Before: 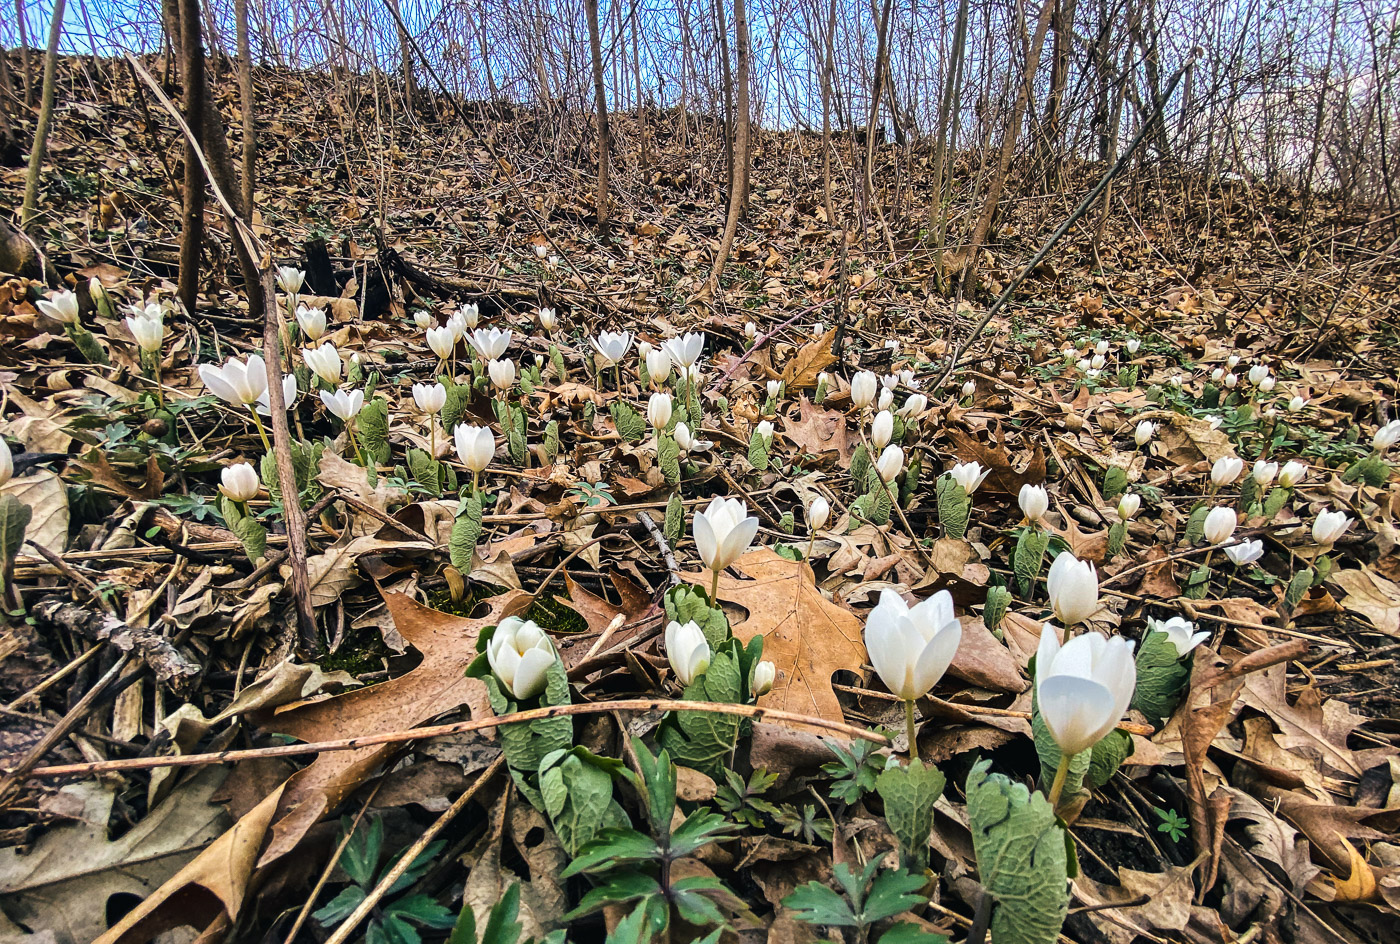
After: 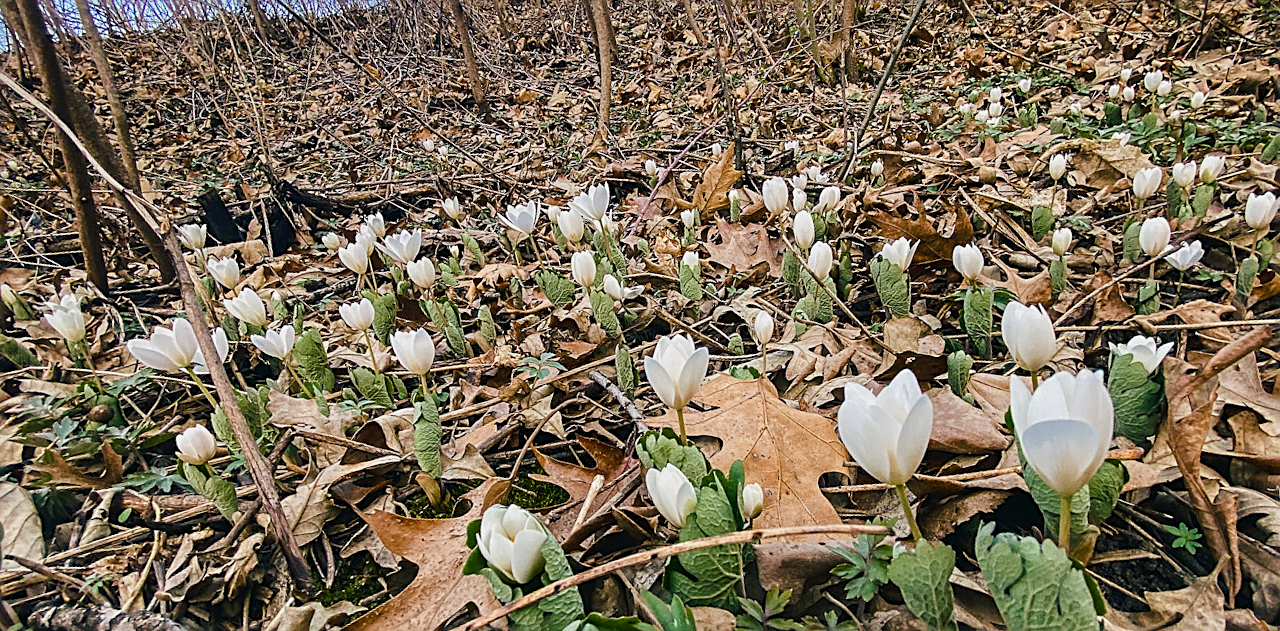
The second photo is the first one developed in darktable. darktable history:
sharpen: on, module defaults
color balance rgb: shadows lift › chroma 1%, shadows lift › hue 113°, highlights gain › chroma 0.2%, highlights gain › hue 333°, perceptual saturation grading › global saturation 20%, perceptual saturation grading › highlights -50%, perceptual saturation grading › shadows 25%, contrast -10%
rotate and perspective: rotation -14.8°, crop left 0.1, crop right 0.903, crop top 0.25, crop bottom 0.748
